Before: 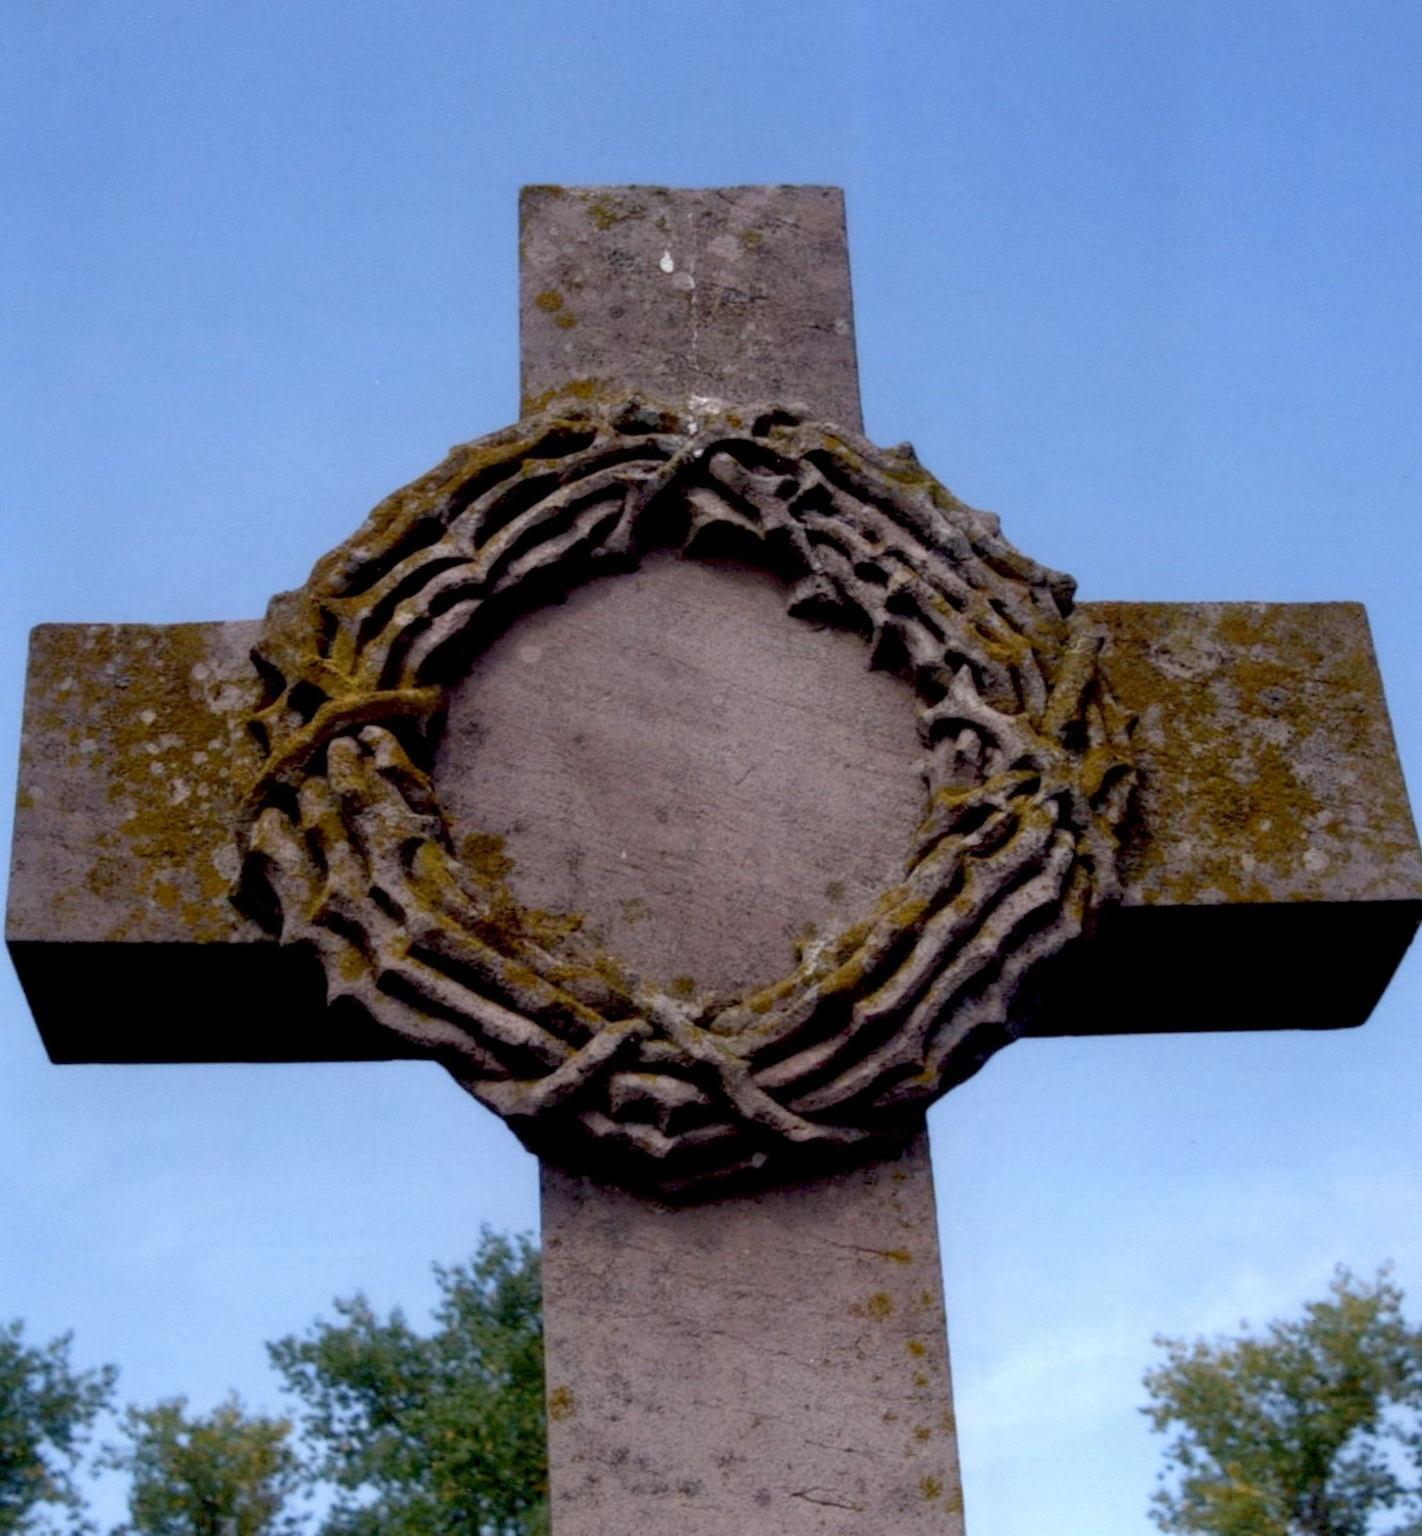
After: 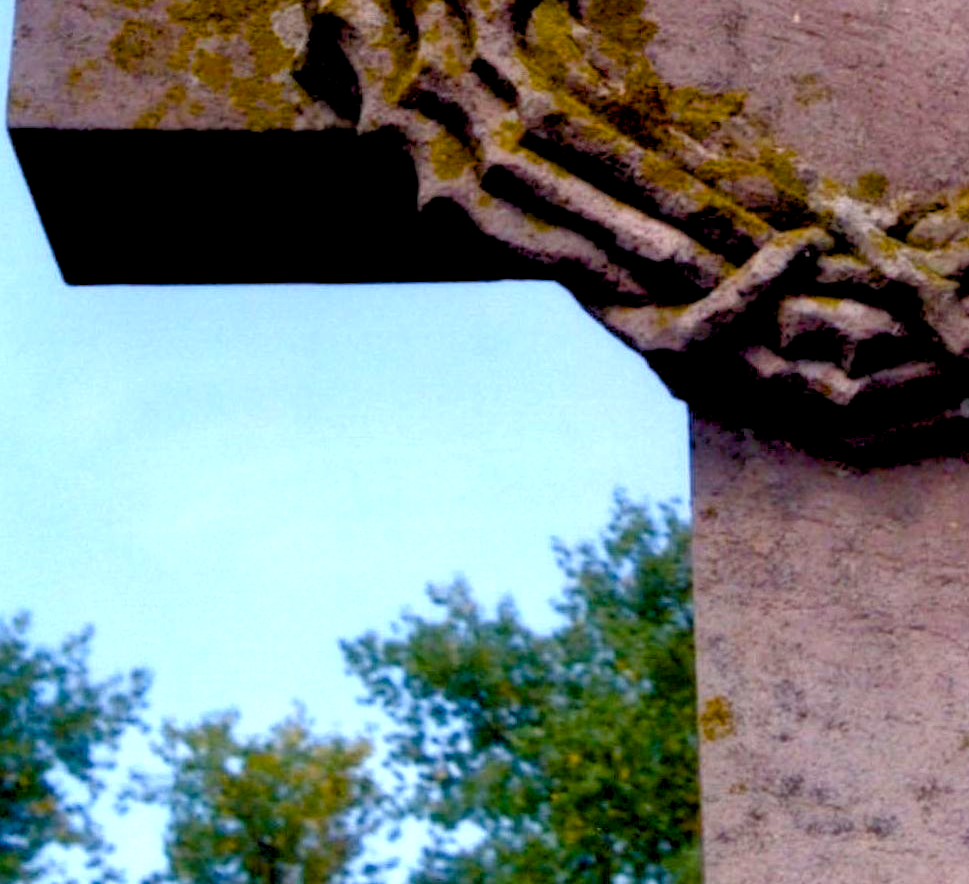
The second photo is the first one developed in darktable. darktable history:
color balance rgb: linear chroma grading › shadows -2.2%, linear chroma grading › highlights -15%, linear chroma grading › global chroma -10%, linear chroma grading › mid-tones -10%, perceptual saturation grading › global saturation 45%, perceptual saturation grading › highlights -50%, perceptual saturation grading › shadows 30%, perceptual brilliance grading › global brilliance 18%, global vibrance 45%
crop and rotate: top 54.778%, right 46.61%, bottom 0.159%
levels: levels [0.016, 0.484, 0.953]
